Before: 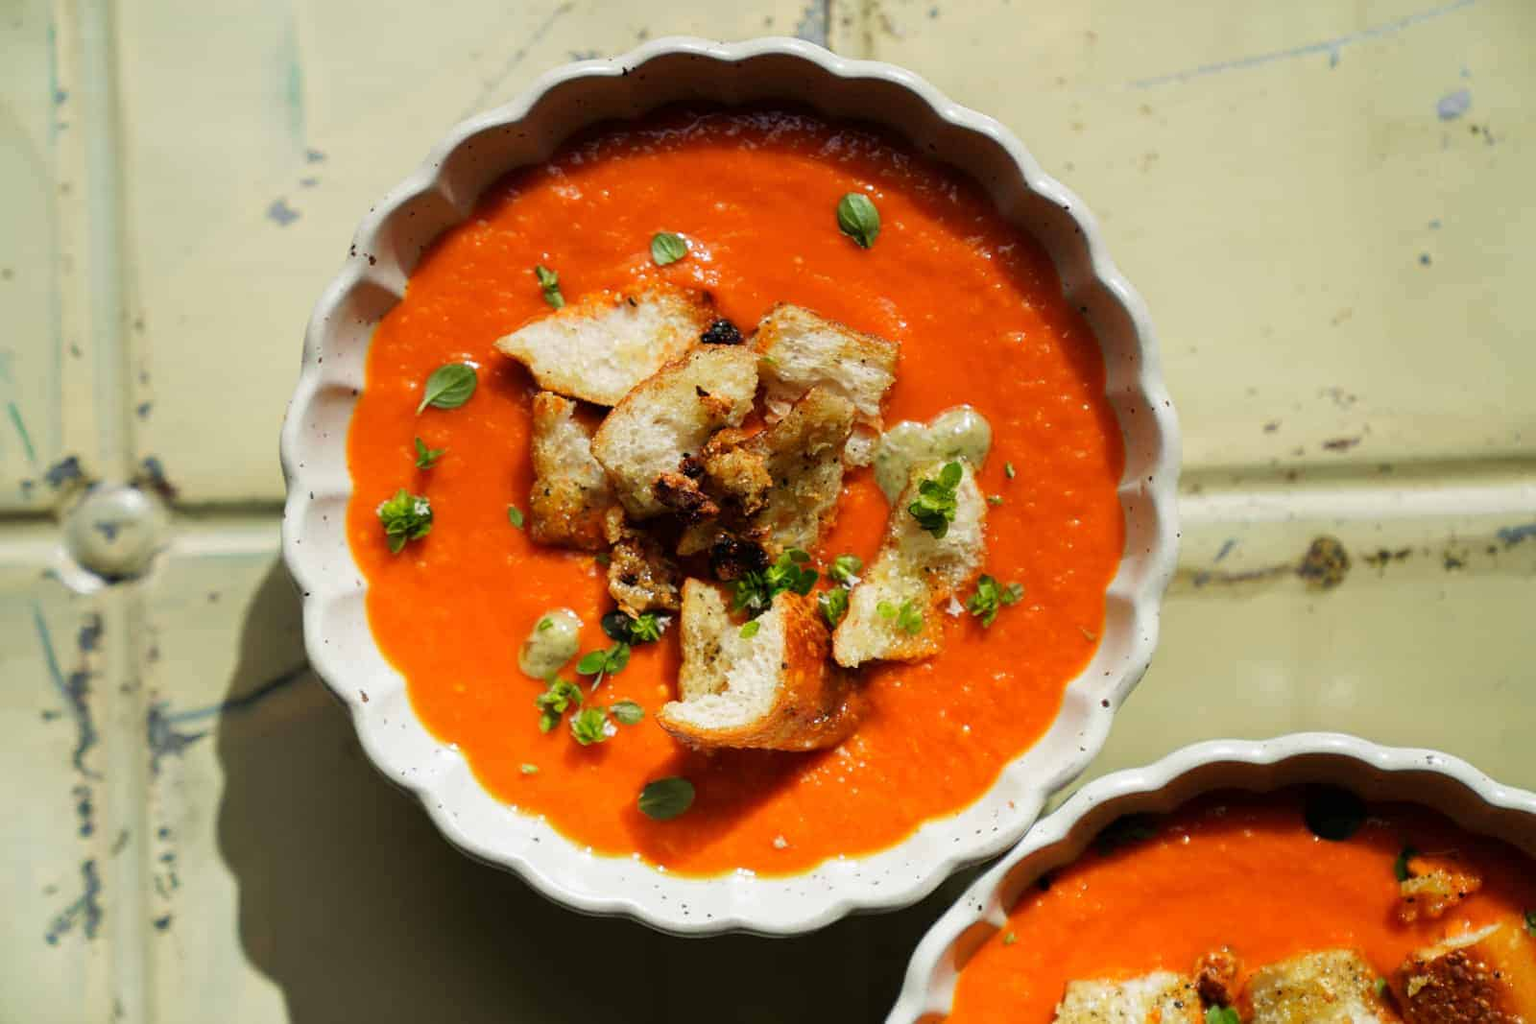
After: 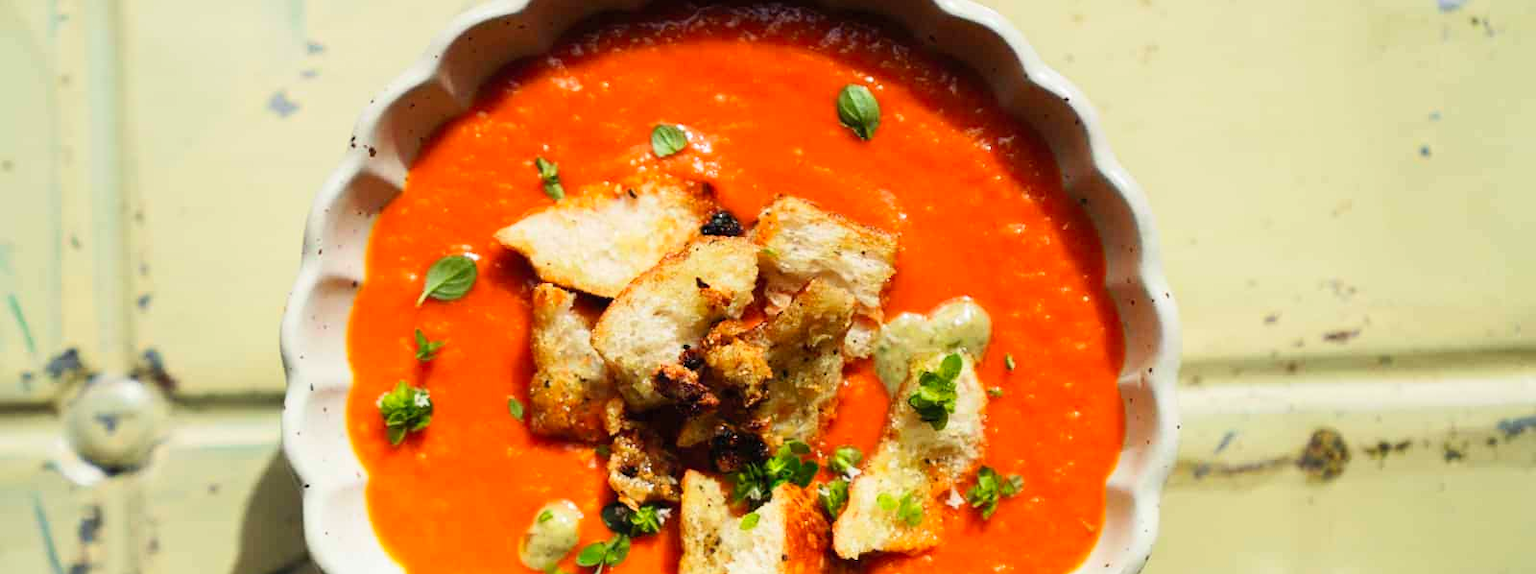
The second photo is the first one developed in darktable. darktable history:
crop and rotate: top 10.605%, bottom 33.274%
contrast brightness saturation: contrast 0.2, brightness 0.16, saturation 0.22
